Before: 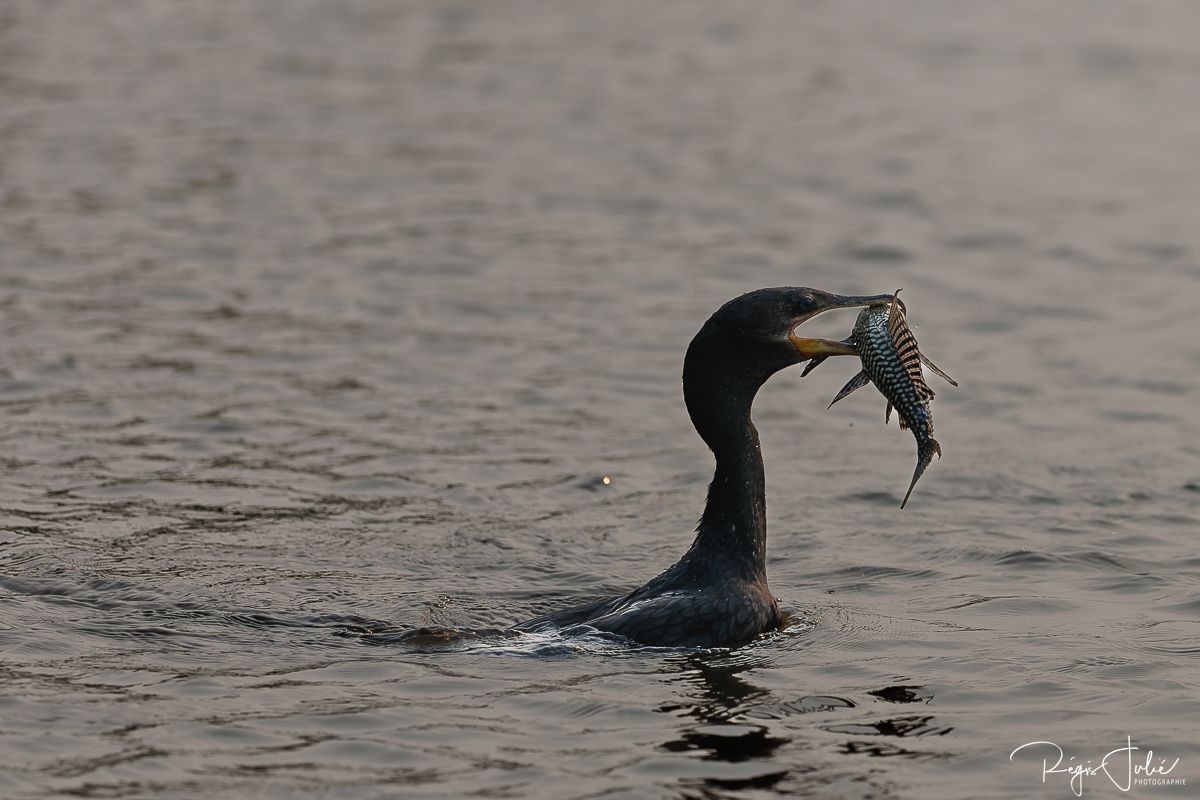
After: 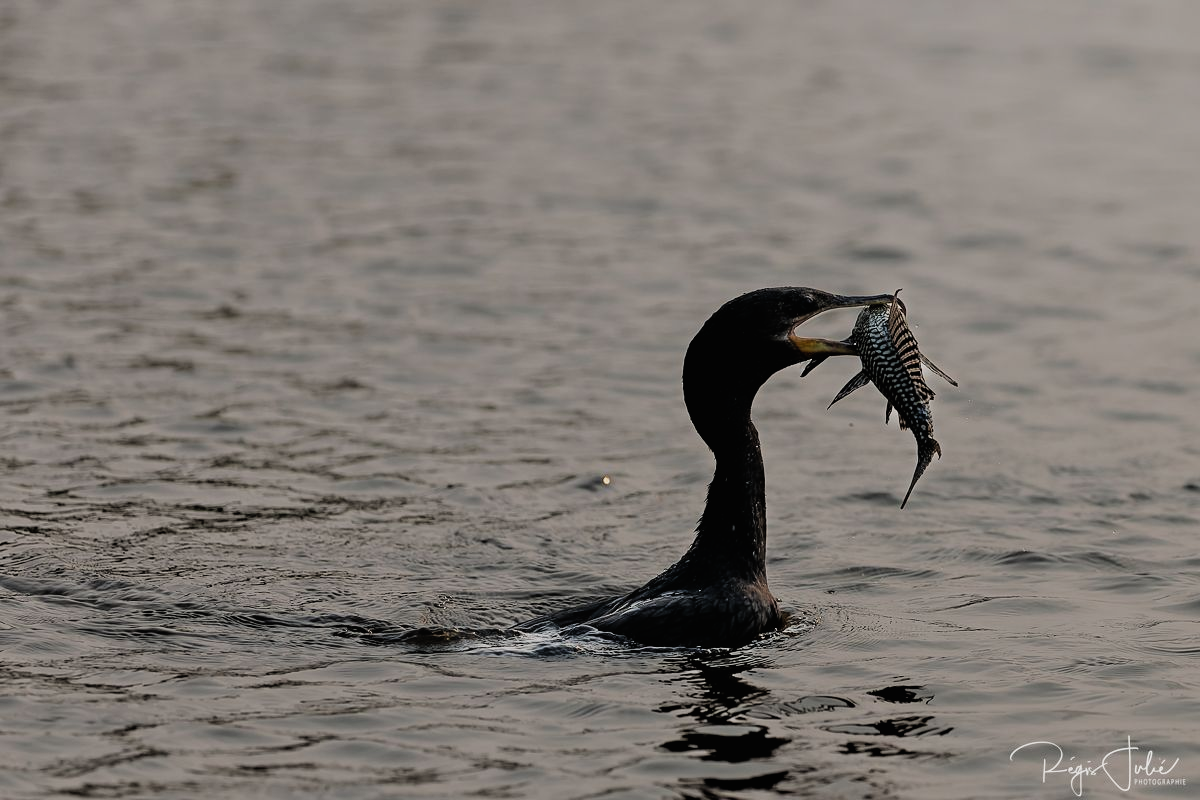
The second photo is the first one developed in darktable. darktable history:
filmic rgb: black relative exposure -5 EV, white relative exposure 3.5 EV, hardness 3.19, contrast 1.2, highlights saturation mix -50%
local contrast: mode bilateral grid, contrast 100, coarseness 100, detail 91%, midtone range 0.2
